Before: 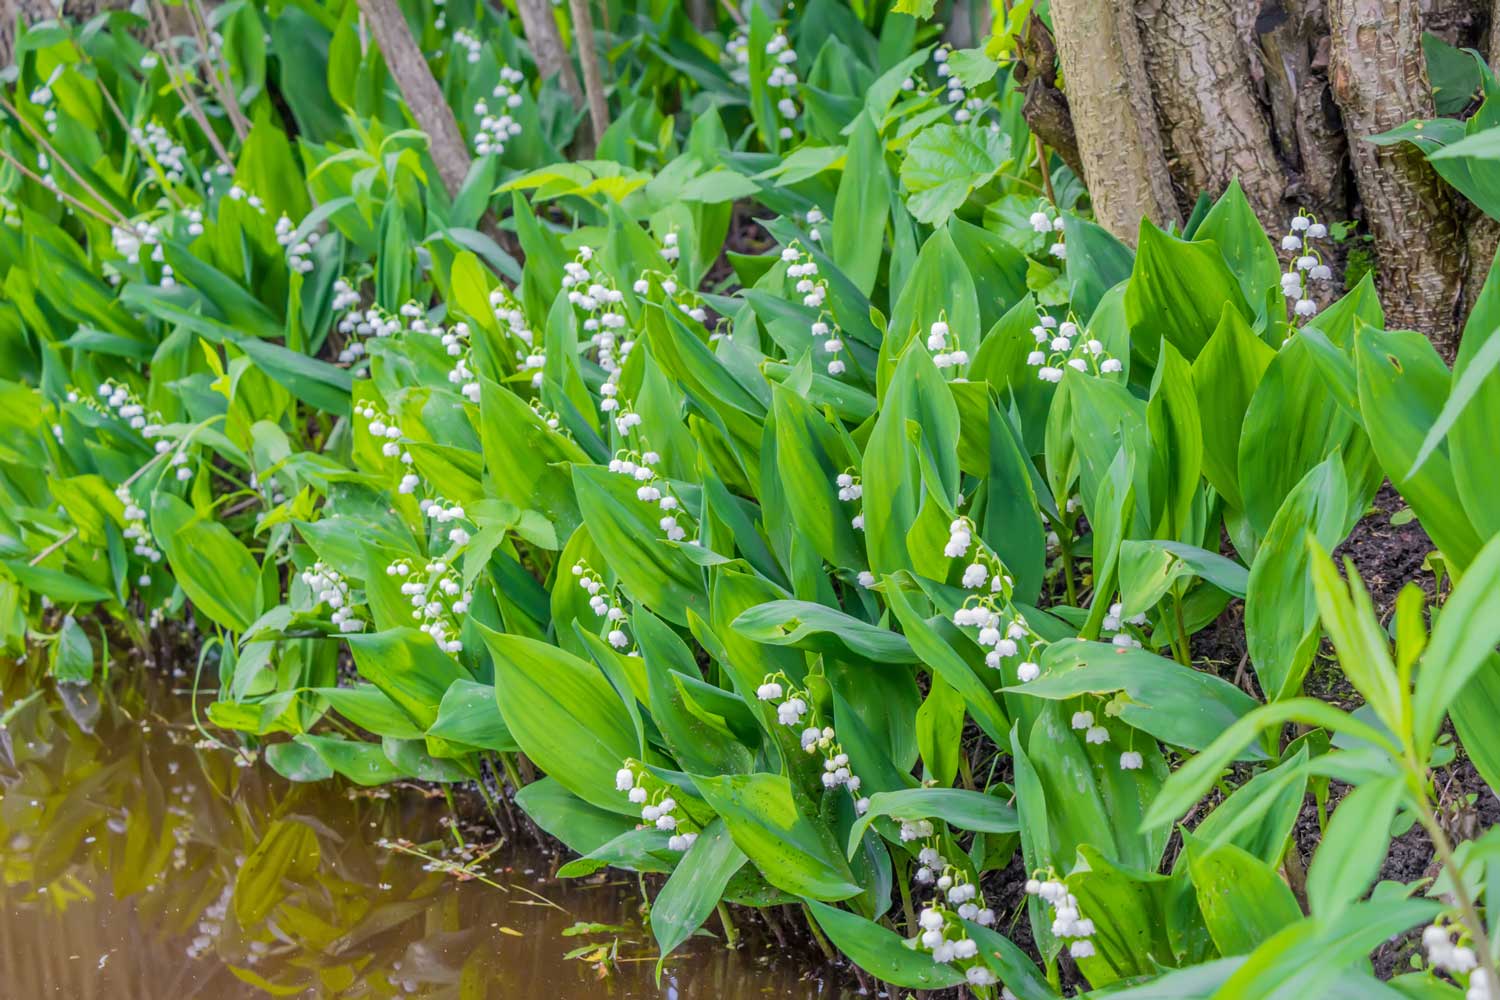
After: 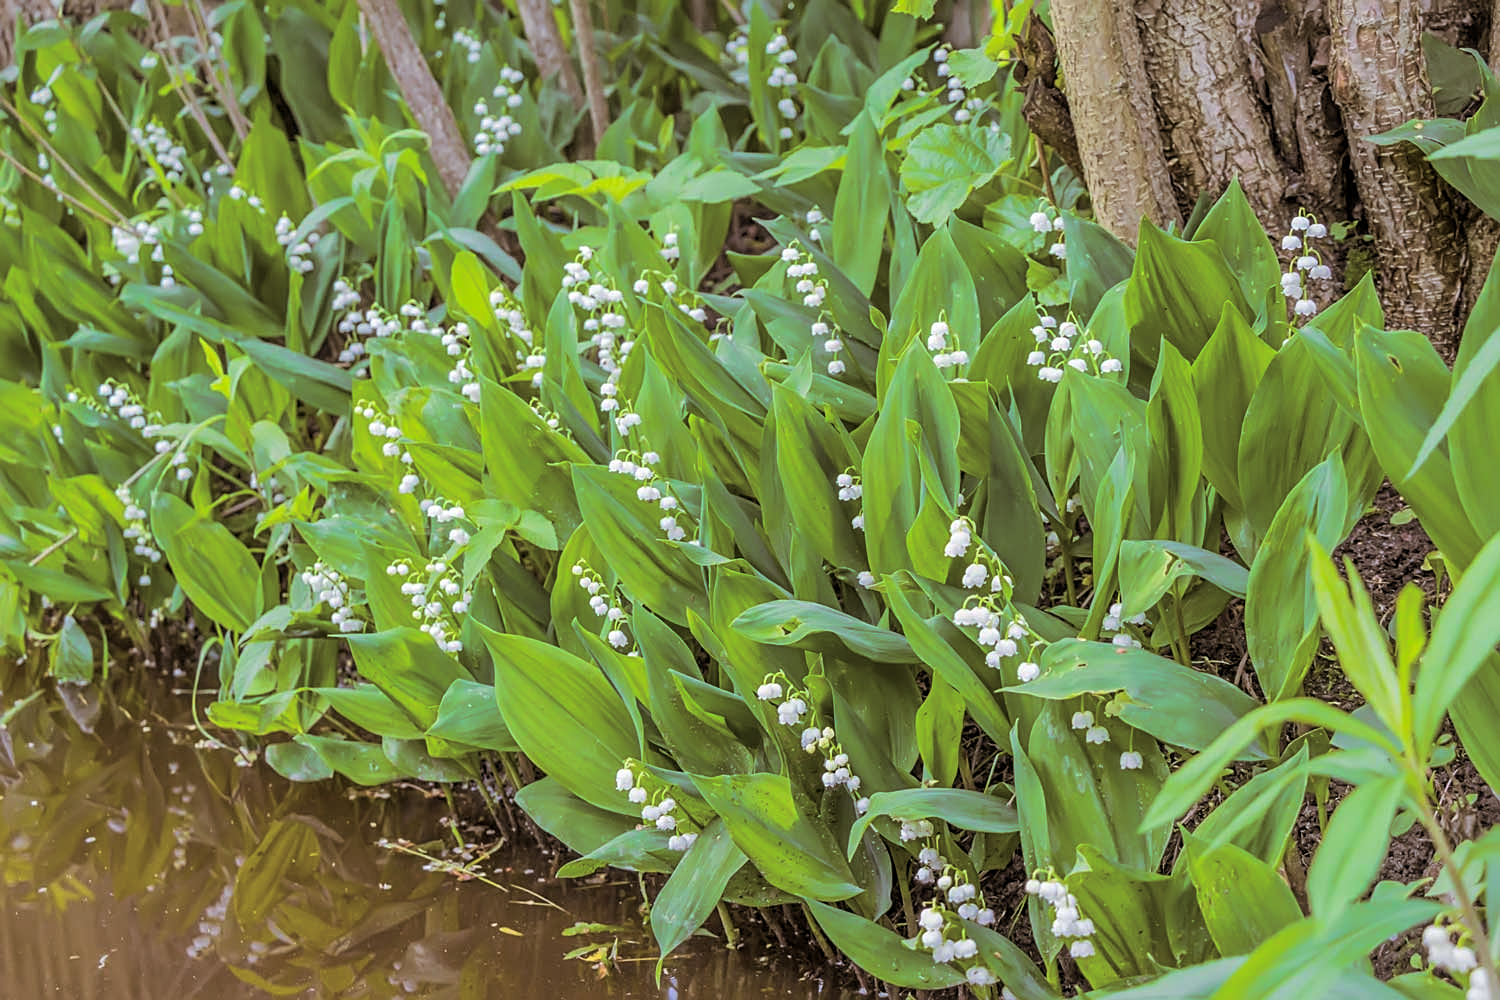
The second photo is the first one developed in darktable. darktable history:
split-toning: shadows › hue 32.4°, shadows › saturation 0.51, highlights › hue 180°, highlights › saturation 0, balance -60.17, compress 55.19%
sharpen: on, module defaults
